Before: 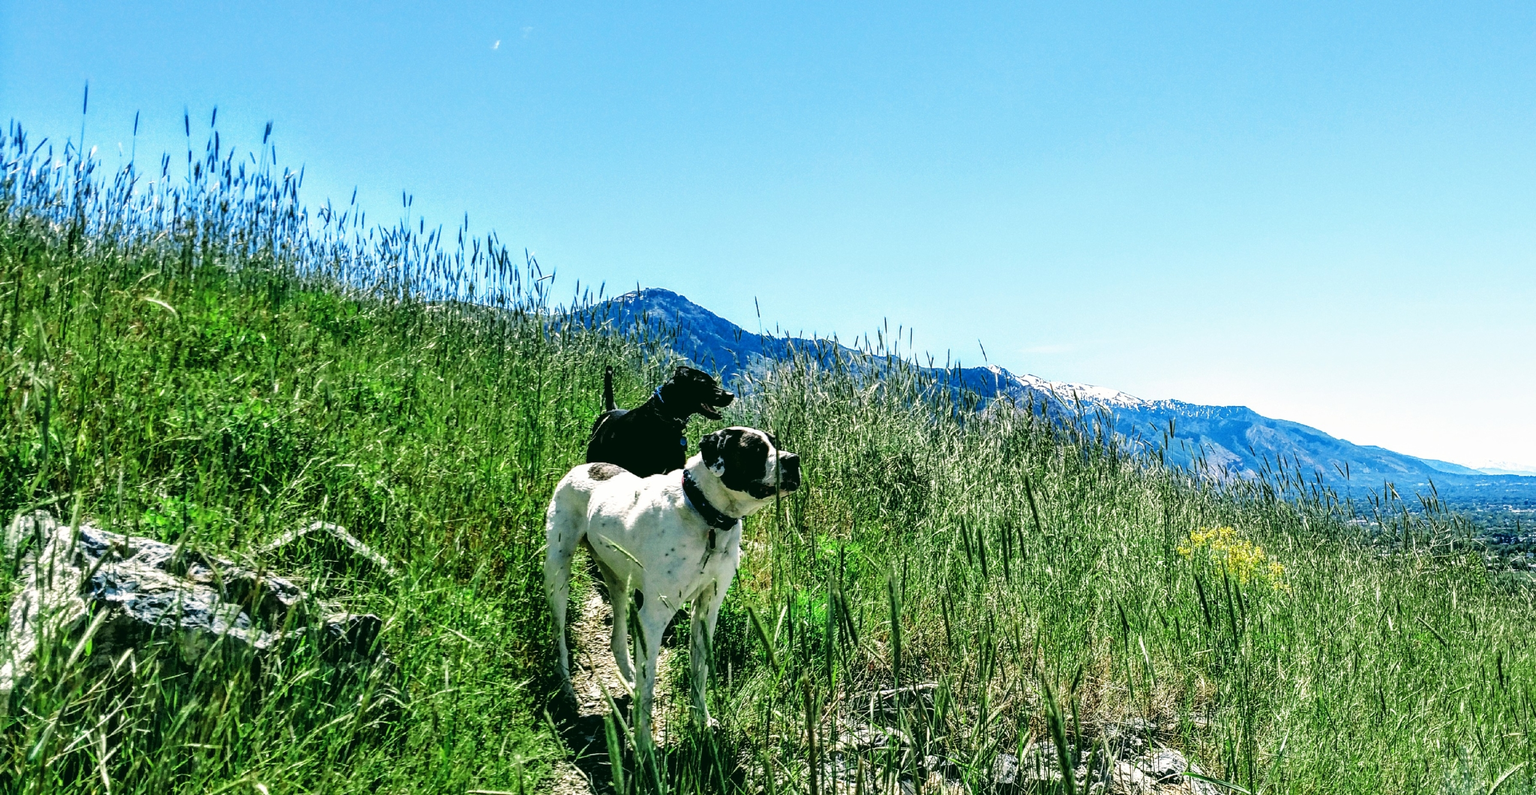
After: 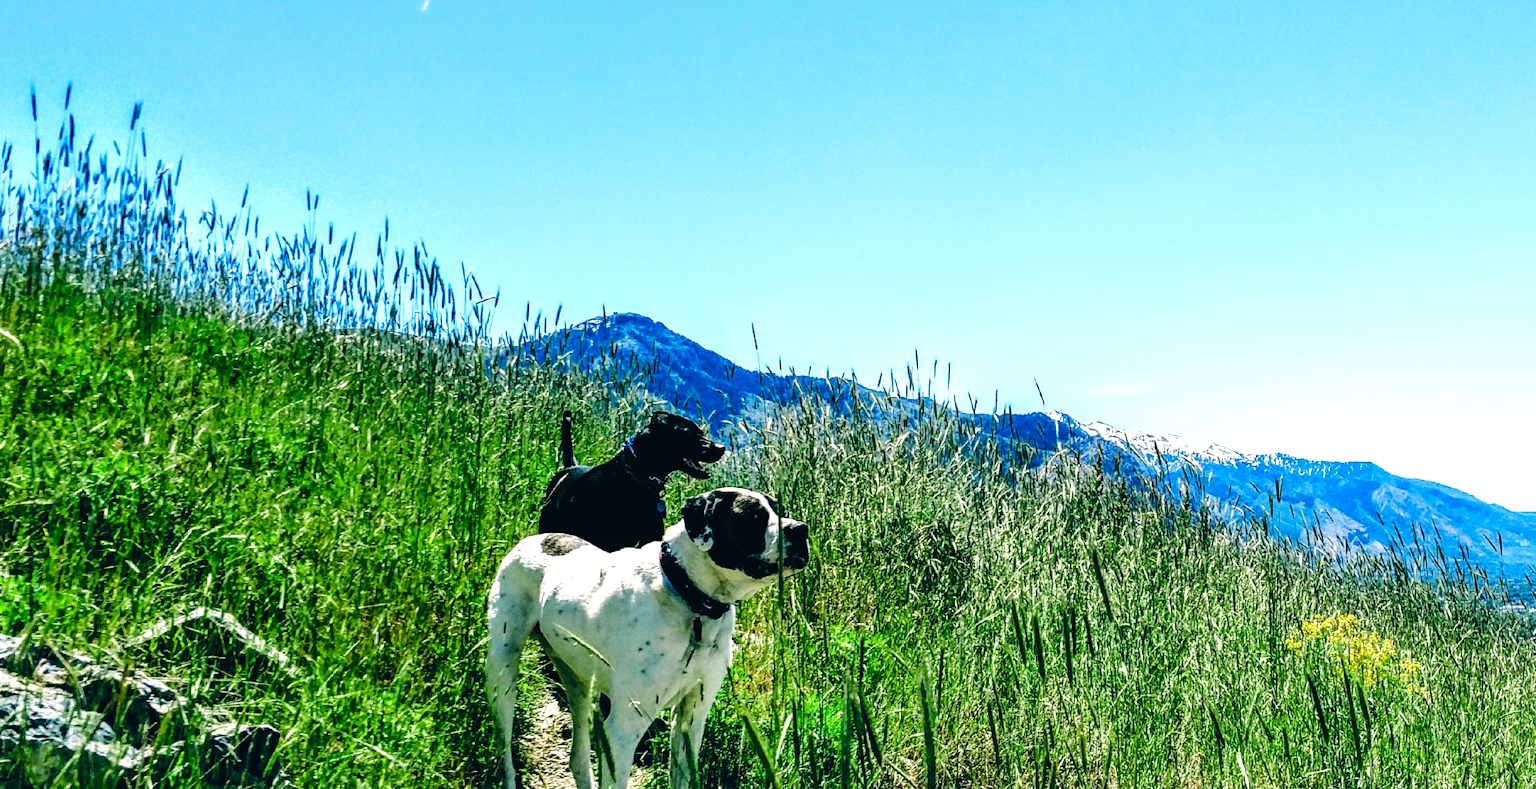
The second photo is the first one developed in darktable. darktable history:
crop and rotate: left 10.452%, top 5.139%, right 10.398%, bottom 16.18%
color balance rgb: shadows lift › luminance -9.84%, global offset › chroma 0.101%, global offset › hue 253.19°, perceptual saturation grading › global saturation 34.74%, perceptual saturation grading › highlights -29.953%, perceptual saturation grading › shadows 35.168%, perceptual brilliance grading › highlights 6.444%, perceptual brilliance grading › mid-tones 16.943%, perceptual brilliance grading › shadows -5.281%
